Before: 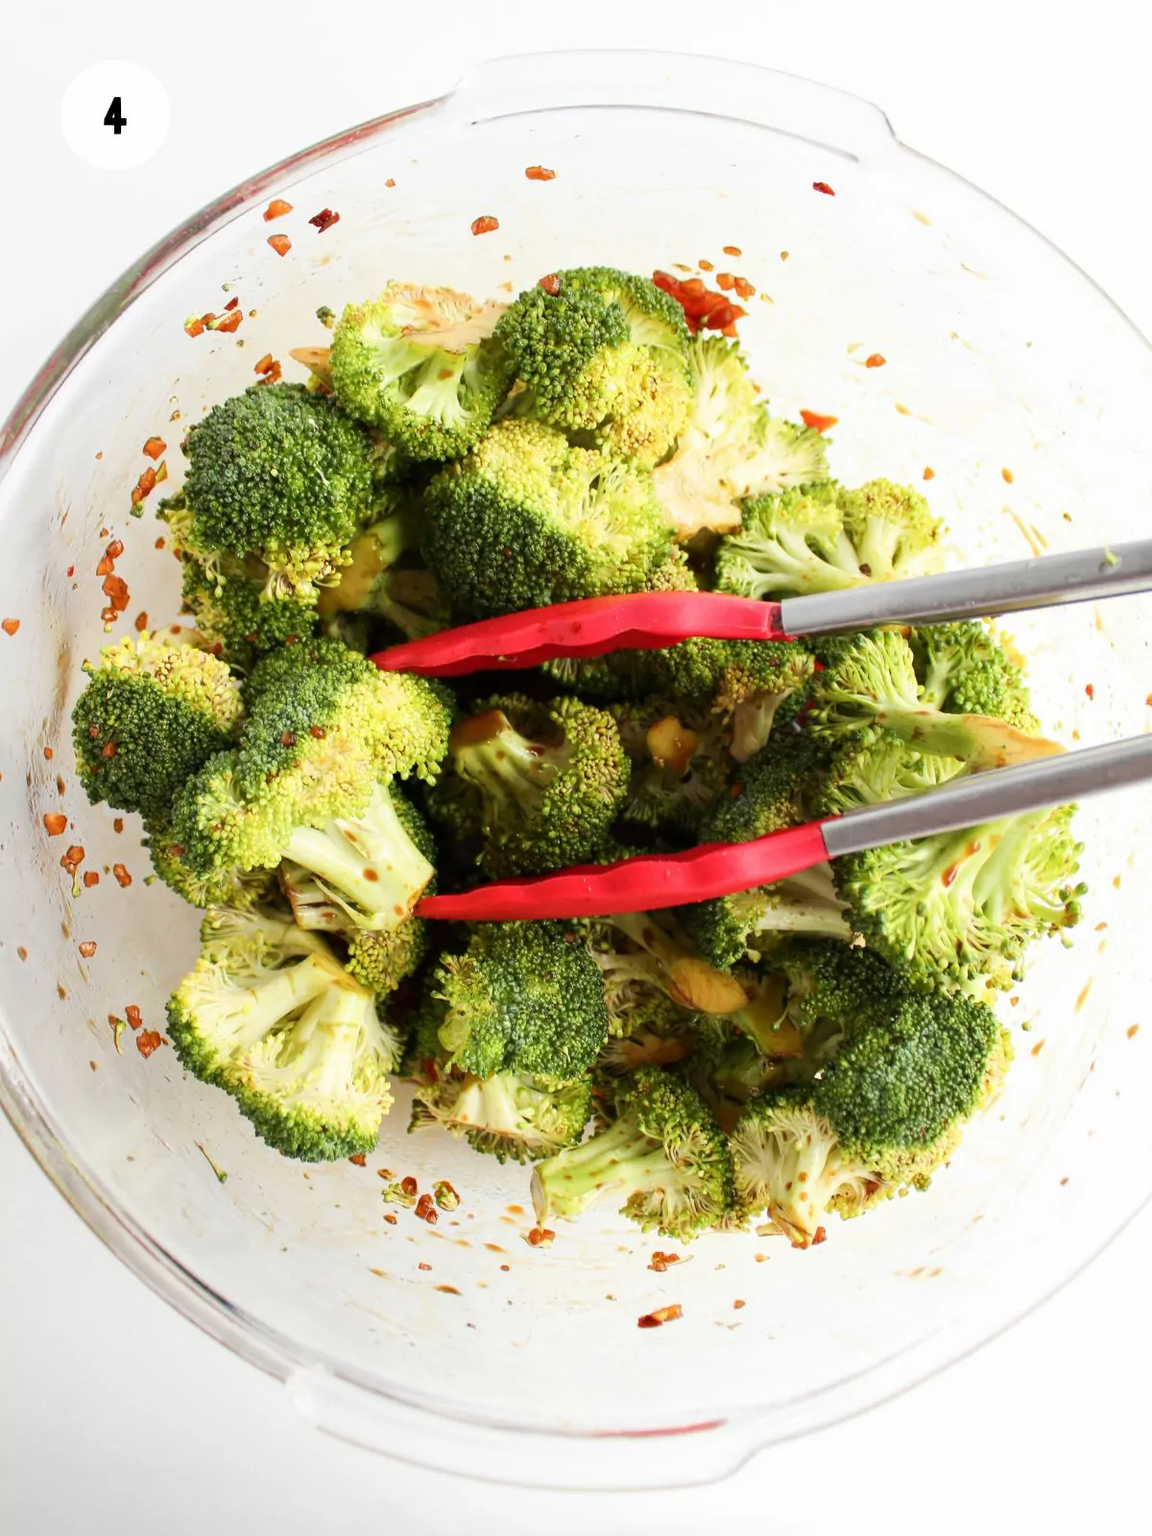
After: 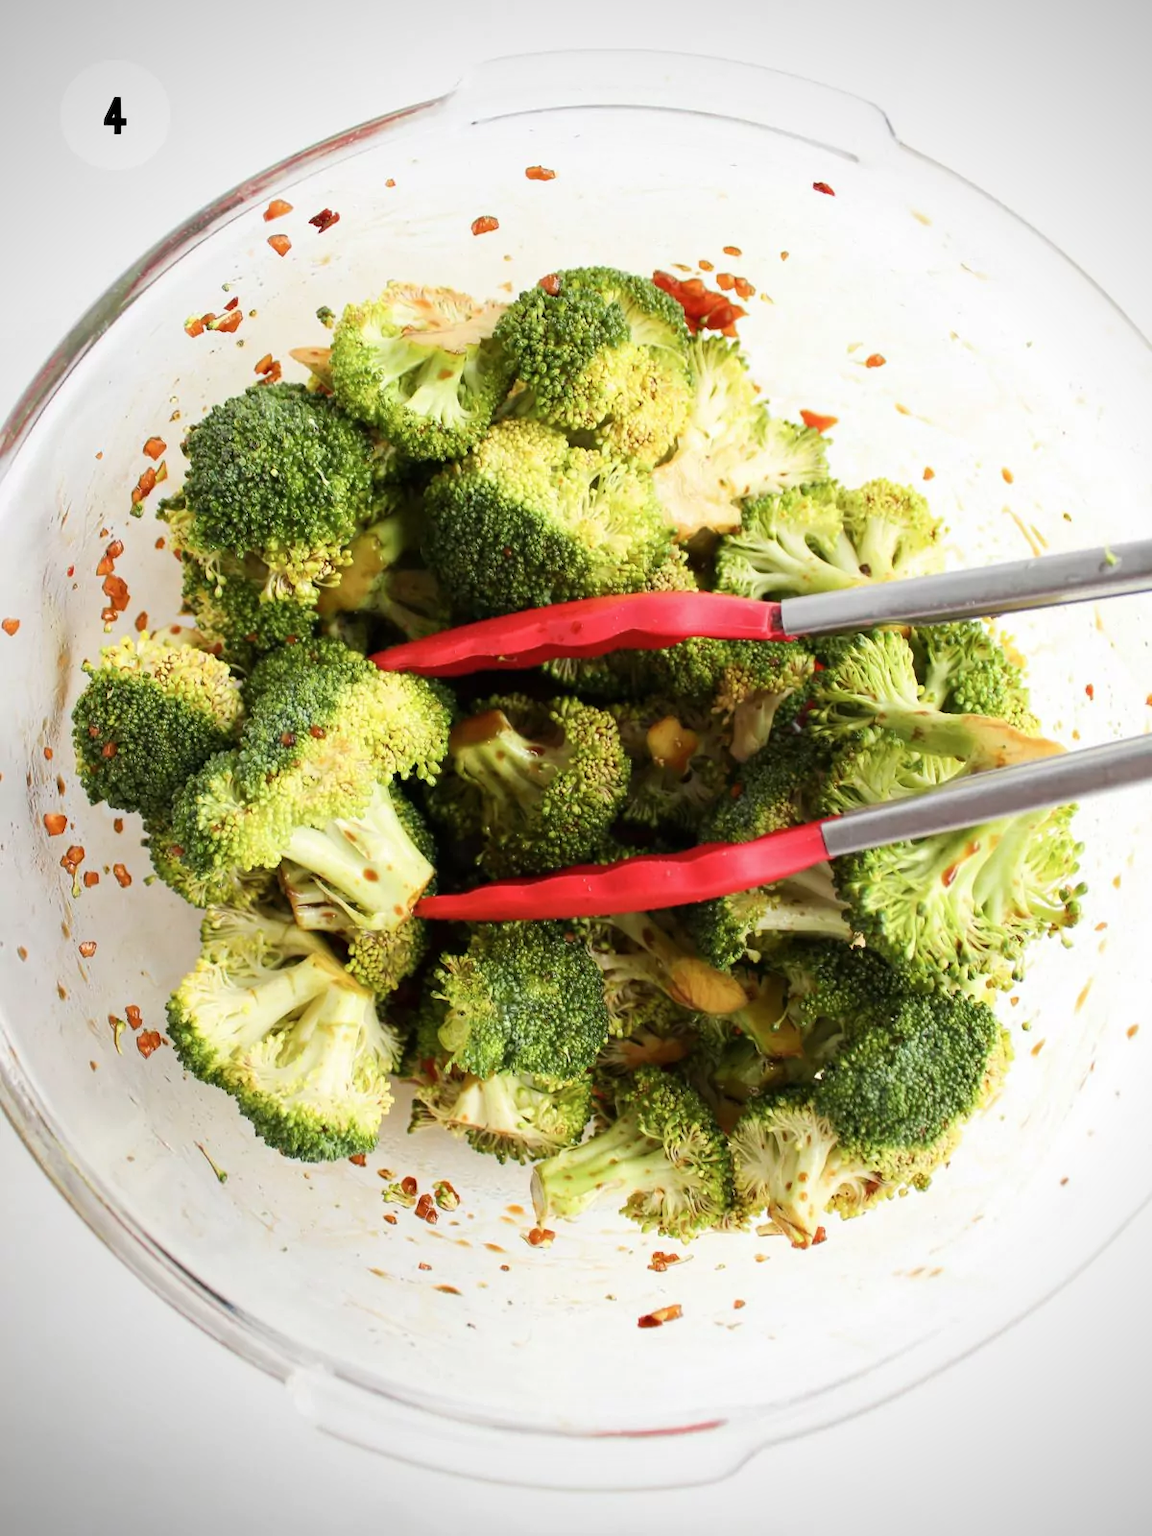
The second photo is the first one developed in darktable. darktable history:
contrast brightness saturation: contrast 0.01, saturation -0.05
vignetting: unbound false
